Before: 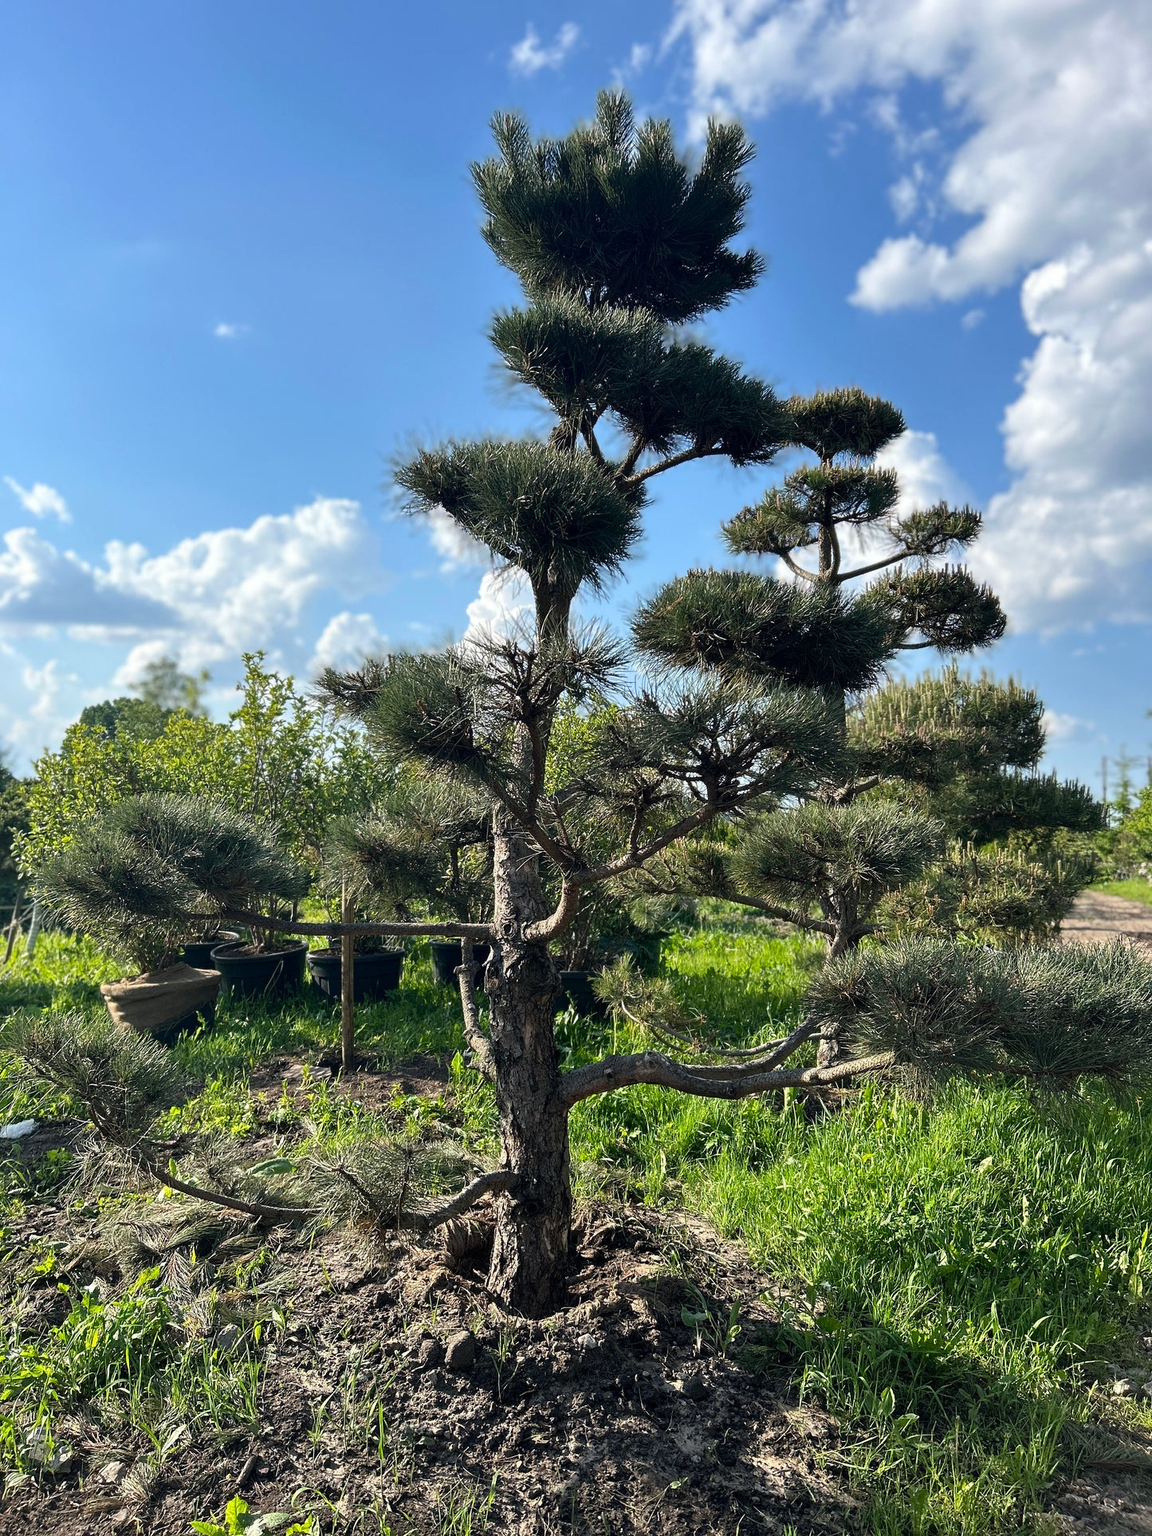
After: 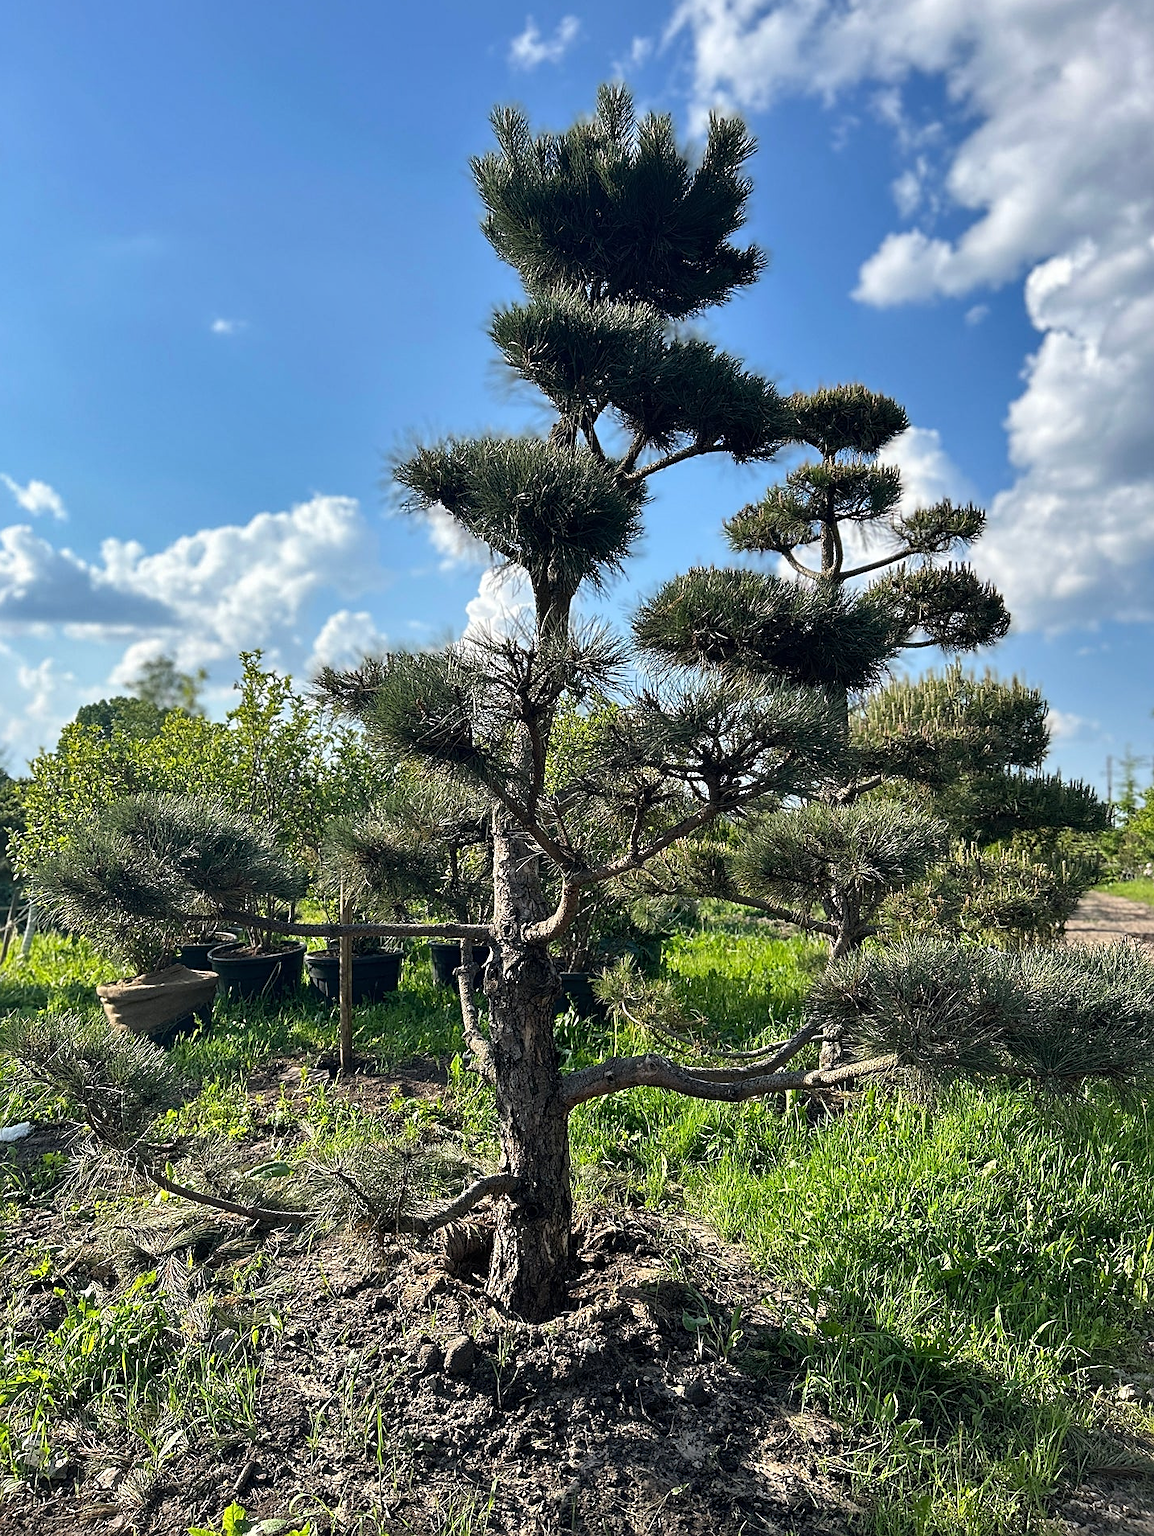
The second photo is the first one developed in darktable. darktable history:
sharpen: on, module defaults
crop: left 0.434%, top 0.485%, right 0.244%, bottom 0.386%
shadows and highlights: shadows 32.83, highlights -47.7, soften with gaussian
